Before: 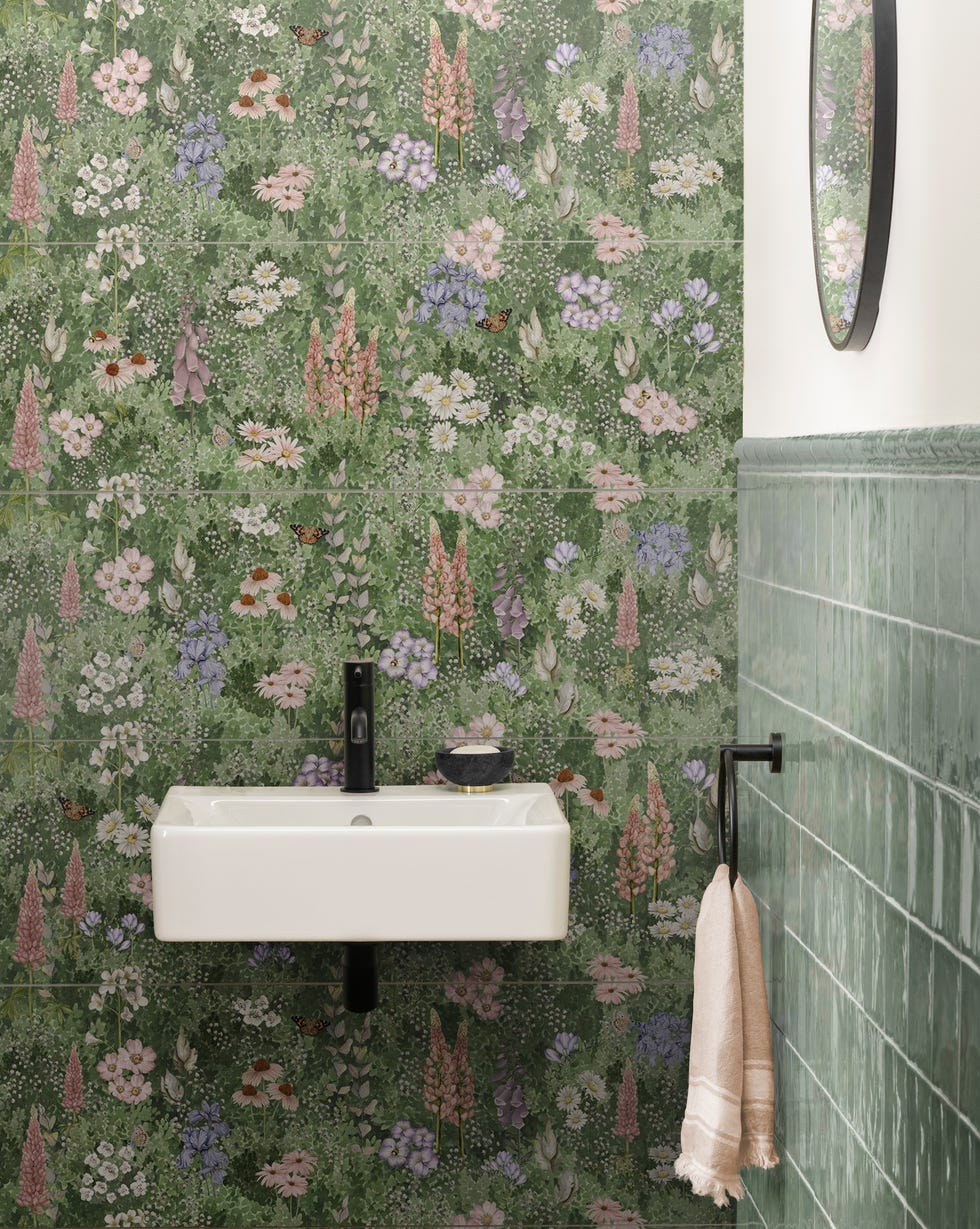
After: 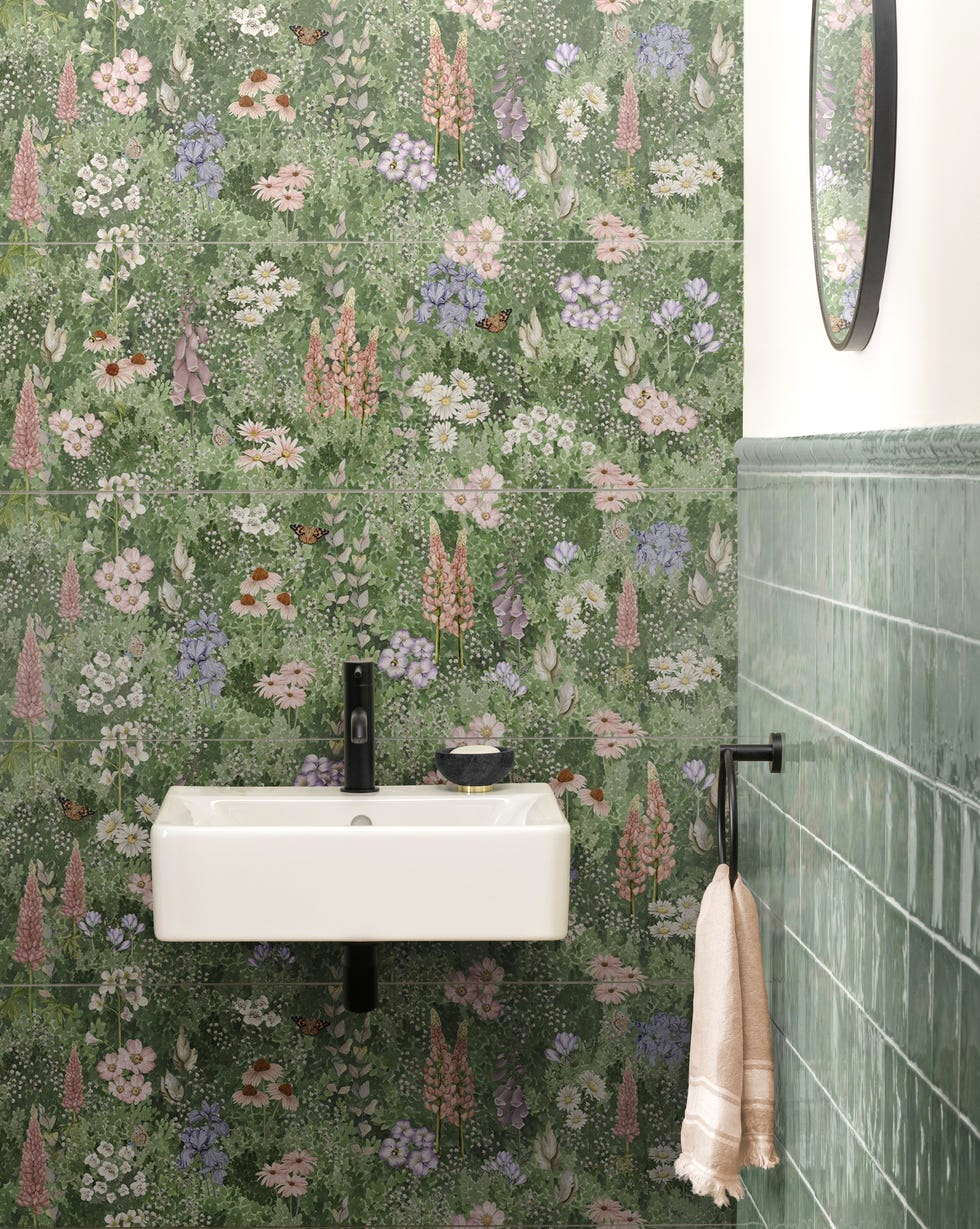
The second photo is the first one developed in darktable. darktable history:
exposure: exposure 0.204 EV, compensate exposure bias true, compensate highlight preservation false
